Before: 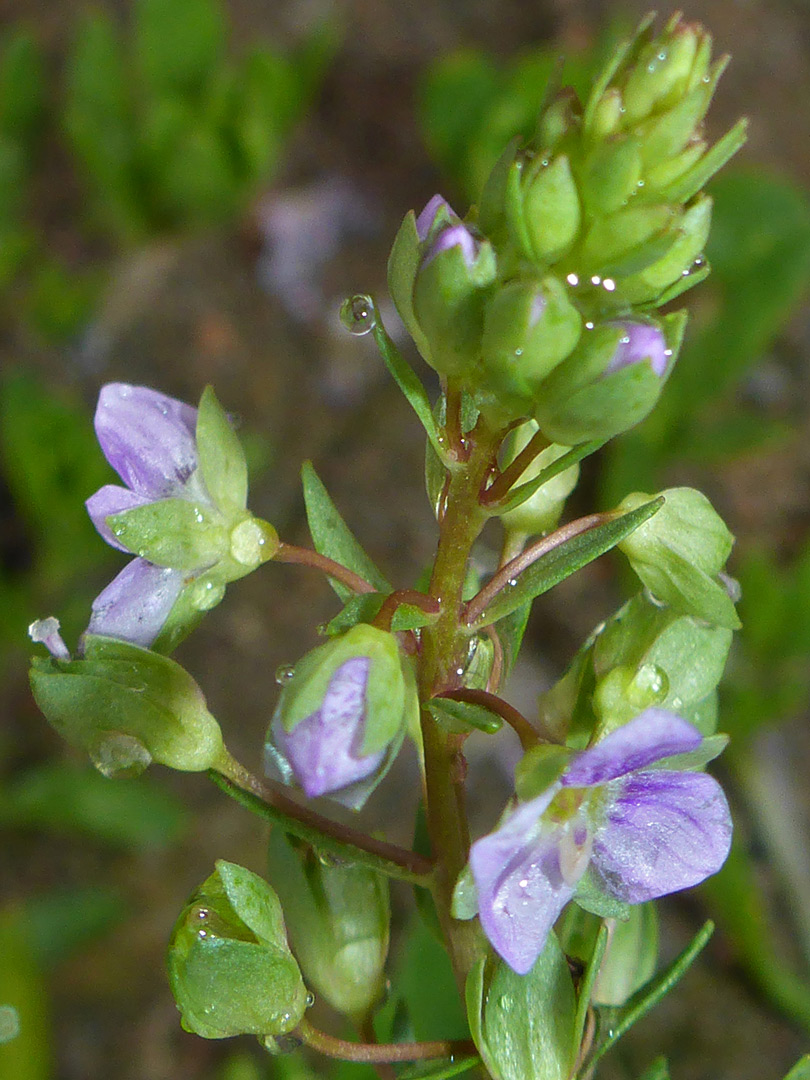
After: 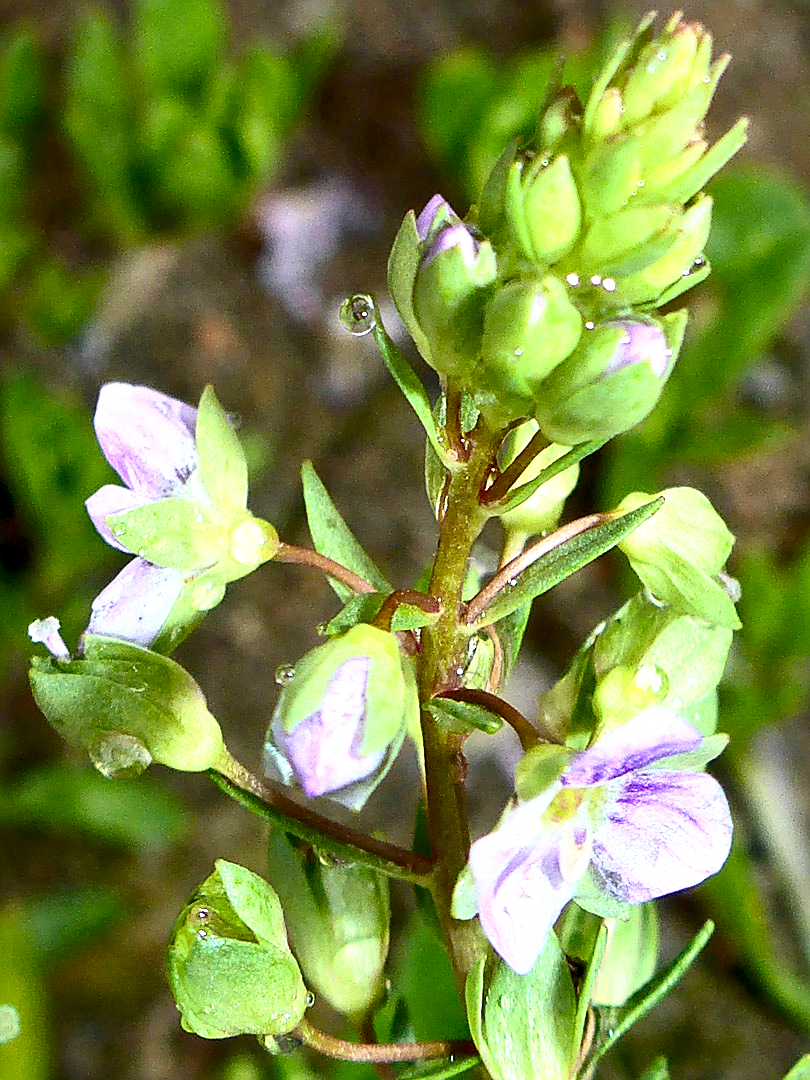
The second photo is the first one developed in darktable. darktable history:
shadows and highlights: shadows 0.89, highlights 39.52
sharpen: on, module defaults
exposure: exposure 0.792 EV, compensate highlight preservation false
local contrast: mode bilateral grid, contrast 19, coarseness 50, detail 120%, midtone range 0.2
contrast brightness saturation: contrast 0.271
base curve: curves: ch0 [(0.017, 0) (0.425, 0.441) (0.844, 0.933) (1, 1)], preserve colors none
